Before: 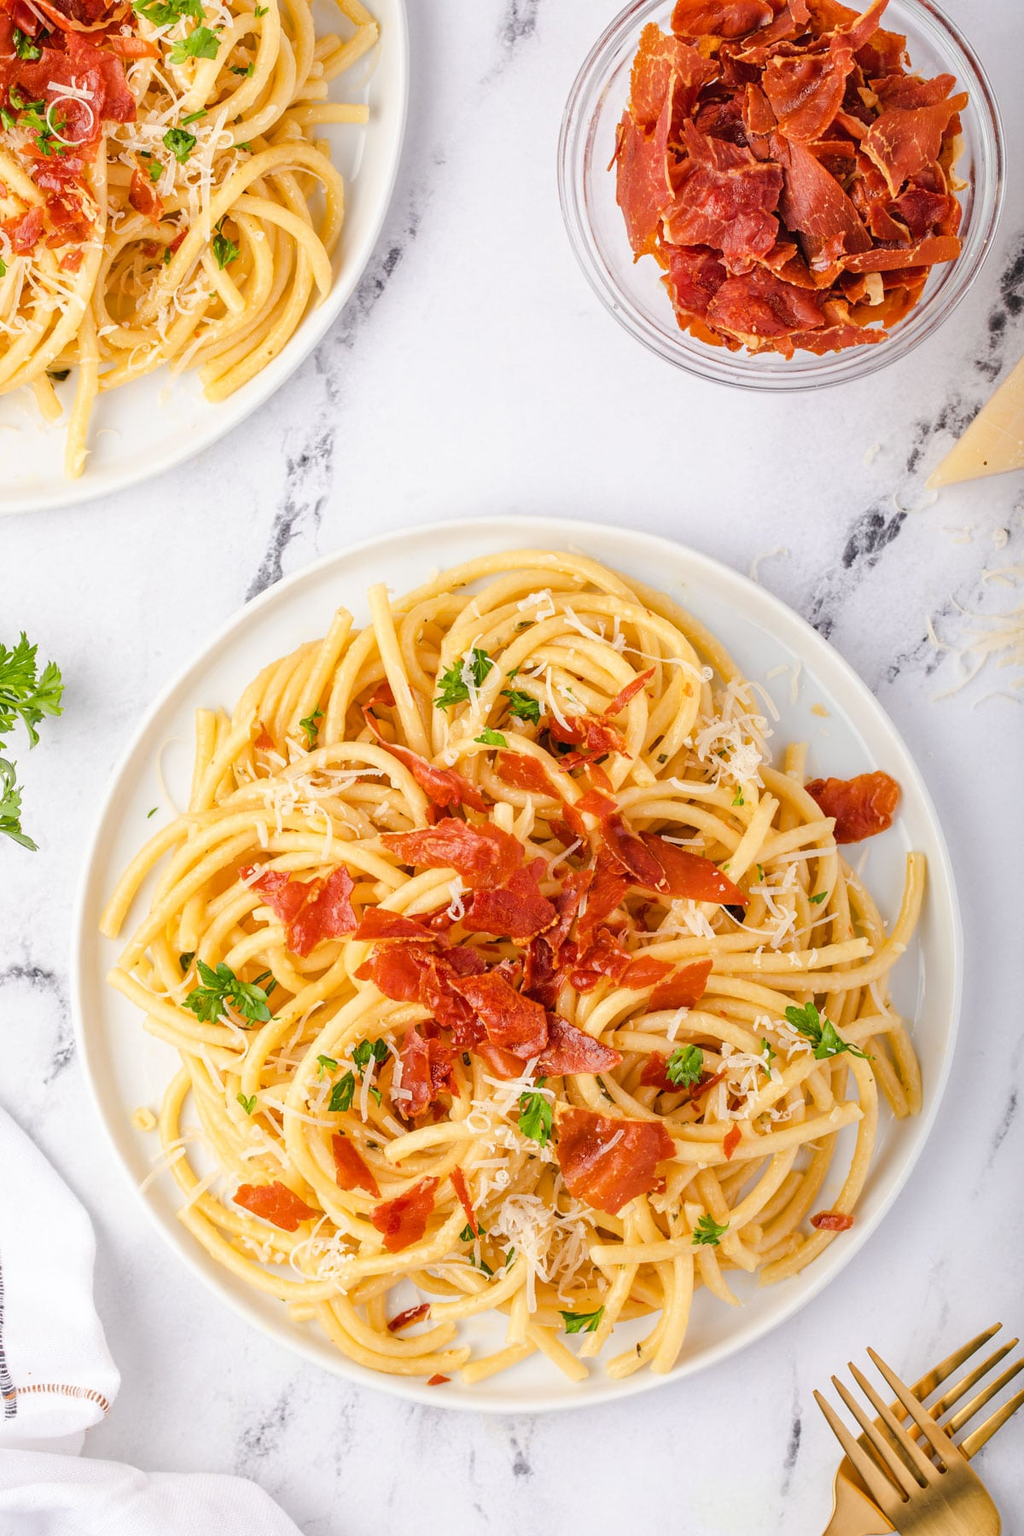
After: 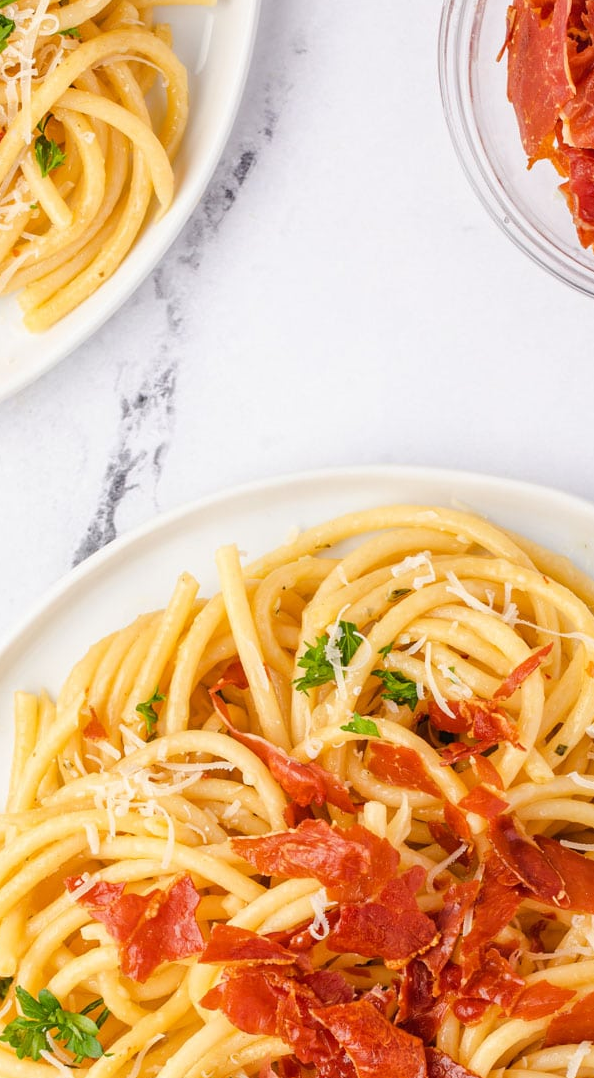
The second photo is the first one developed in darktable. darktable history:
crop: left 17.961%, top 7.758%, right 32.505%, bottom 32.31%
